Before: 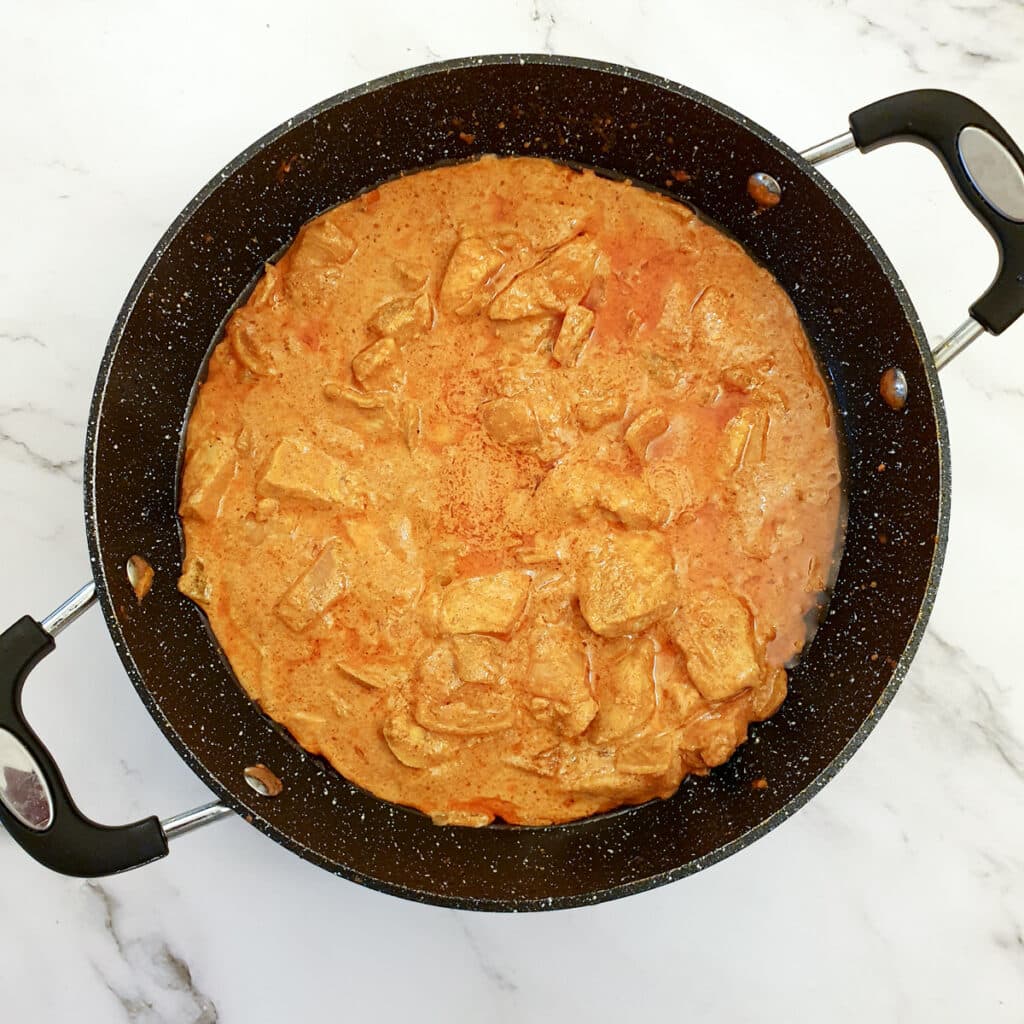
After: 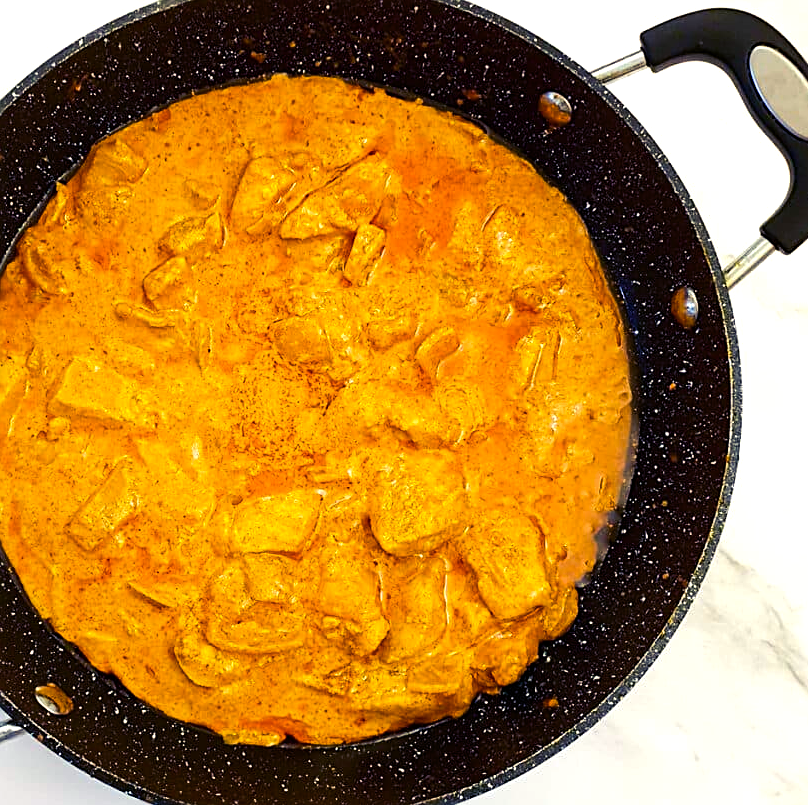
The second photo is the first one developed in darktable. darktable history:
crop and rotate: left 20.502%, top 7.978%, right 0.495%, bottom 13.372%
sharpen: on, module defaults
color balance rgb: shadows lift › luminance -28.936%, shadows lift › chroma 15.065%, shadows lift › hue 272.72°, highlights gain › chroma 1.06%, highlights gain › hue 70.57°, perceptual saturation grading › global saturation 19.308%, global vibrance 45.115%
tone equalizer: -8 EV -0.442 EV, -7 EV -0.408 EV, -6 EV -0.328 EV, -5 EV -0.242 EV, -3 EV 0.257 EV, -2 EV 0.33 EV, -1 EV 0.363 EV, +0 EV 0.422 EV, edges refinement/feathering 500, mask exposure compensation -1.57 EV, preserve details no
